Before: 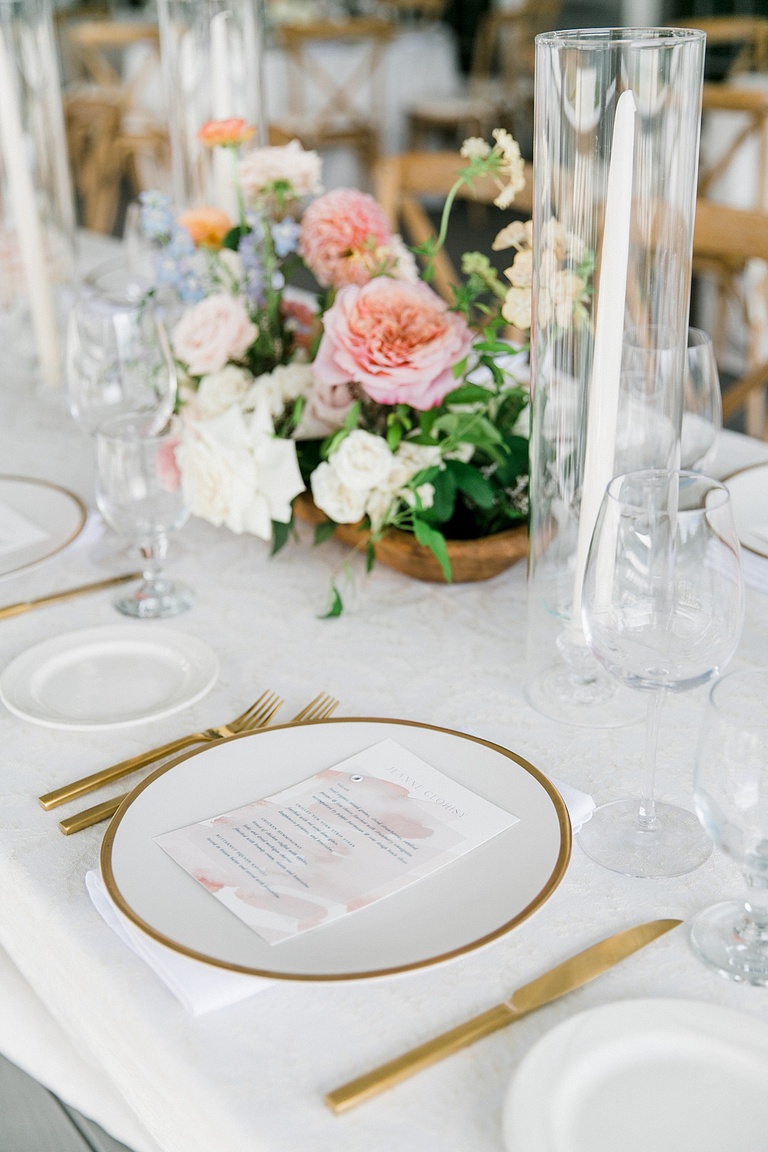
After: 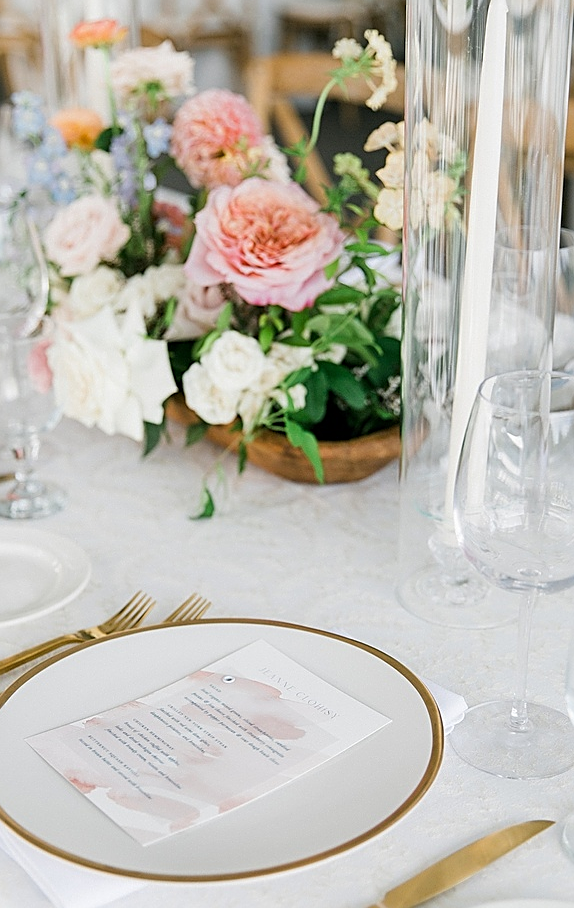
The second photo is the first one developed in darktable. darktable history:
crop: left 16.768%, top 8.653%, right 8.362%, bottom 12.485%
tone curve: curves: ch0 [(0, 0) (0.003, 0.003) (0.011, 0.011) (0.025, 0.025) (0.044, 0.044) (0.069, 0.069) (0.1, 0.099) (0.136, 0.135) (0.177, 0.176) (0.224, 0.223) (0.277, 0.275) (0.335, 0.333) (0.399, 0.396) (0.468, 0.465) (0.543, 0.545) (0.623, 0.625) (0.709, 0.71) (0.801, 0.801) (0.898, 0.898) (1, 1)], preserve colors none
sharpen: amount 0.55
